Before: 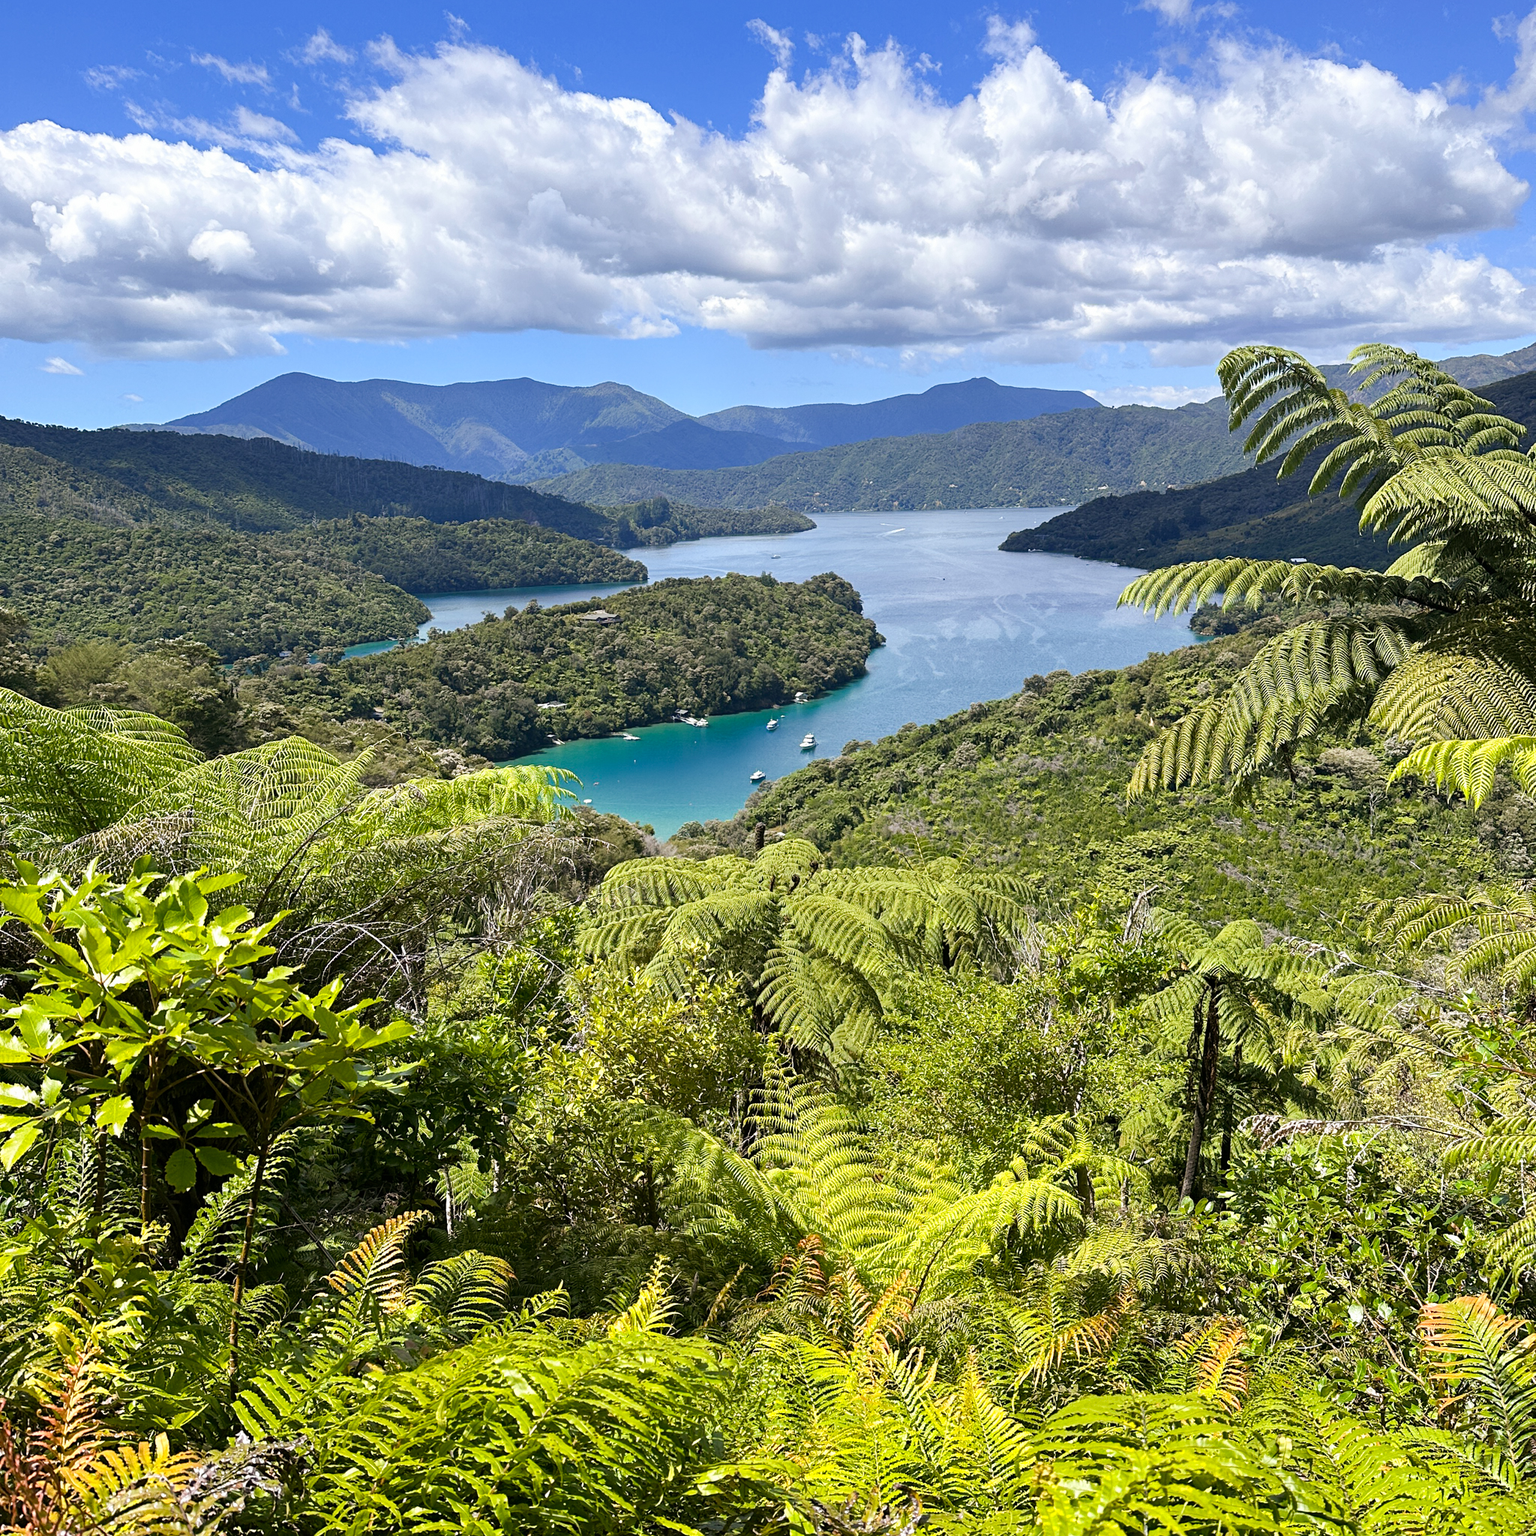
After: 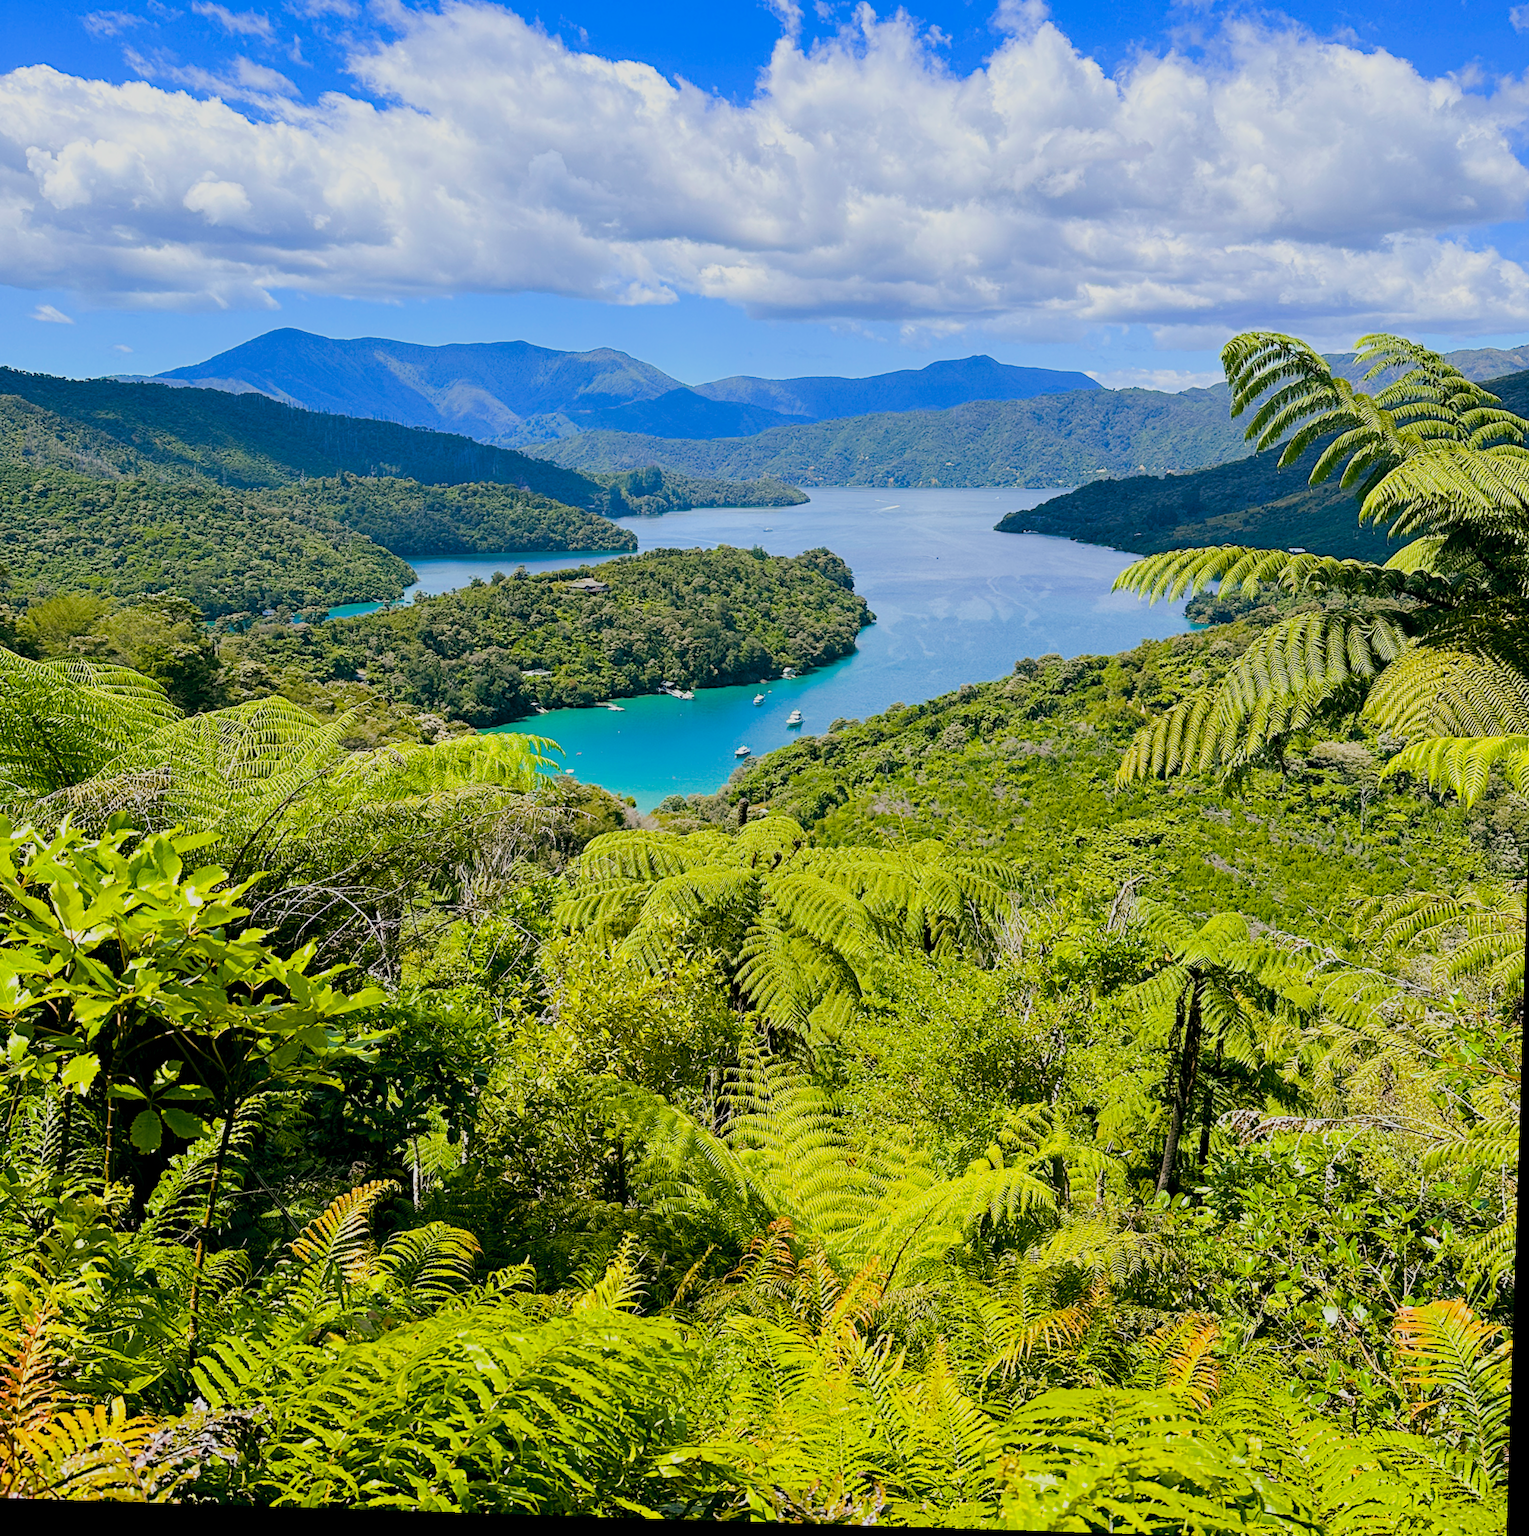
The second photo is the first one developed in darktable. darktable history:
color balance rgb: global offset › luminance -0.329%, global offset › chroma 0.105%, global offset › hue 162.77°, linear chroma grading › global chroma 39.988%, perceptual saturation grading › global saturation 0.913%, perceptual brilliance grading › mid-tones 10.742%, perceptual brilliance grading › shadows 14.999%, global vibrance 15.208%
crop and rotate: angle -1.83°, left 3.082%, top 3.658%, right 1.498%, bottom 0.565%
filmic rgb: black relative exposure -7.97 EV, white relative exposure 4.02 EV, threshold 3.03 EV, hardness 4.18, iterations of high-quality reconstruction 0, enable highlight reconstruction true
